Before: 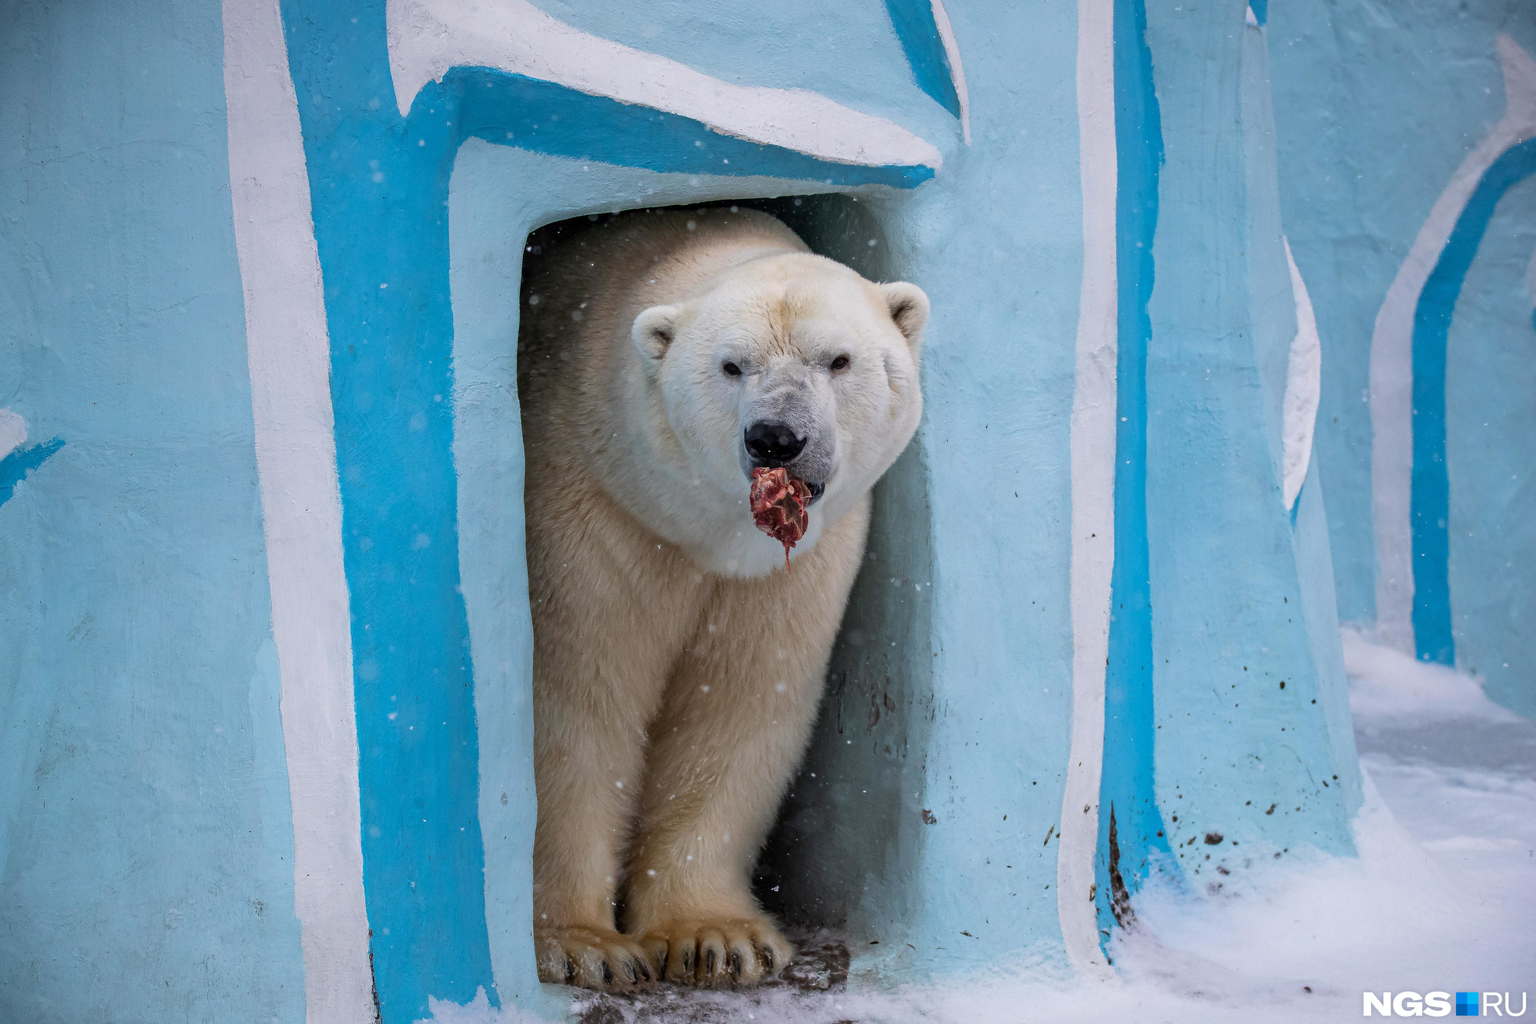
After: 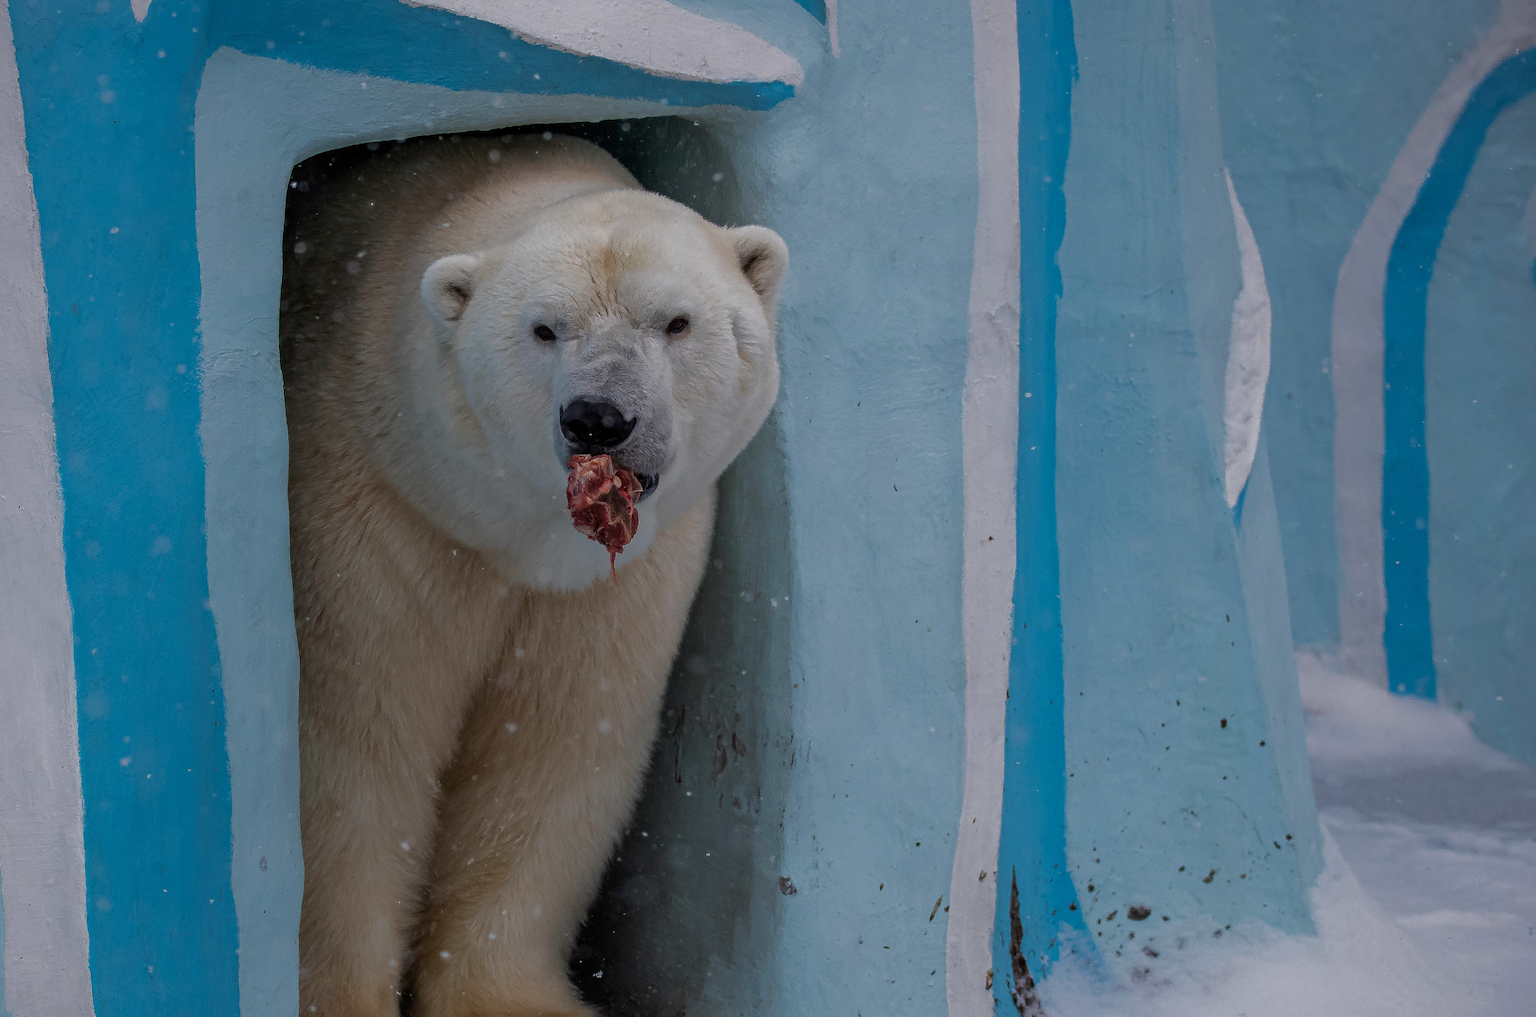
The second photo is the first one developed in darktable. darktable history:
crop: left 18.96%, top 9.718%, right 0.001%, bottom 9.761%
base curve: curves: ch0 [(0, 0) (0.826, 0.587) (1, 1)]
